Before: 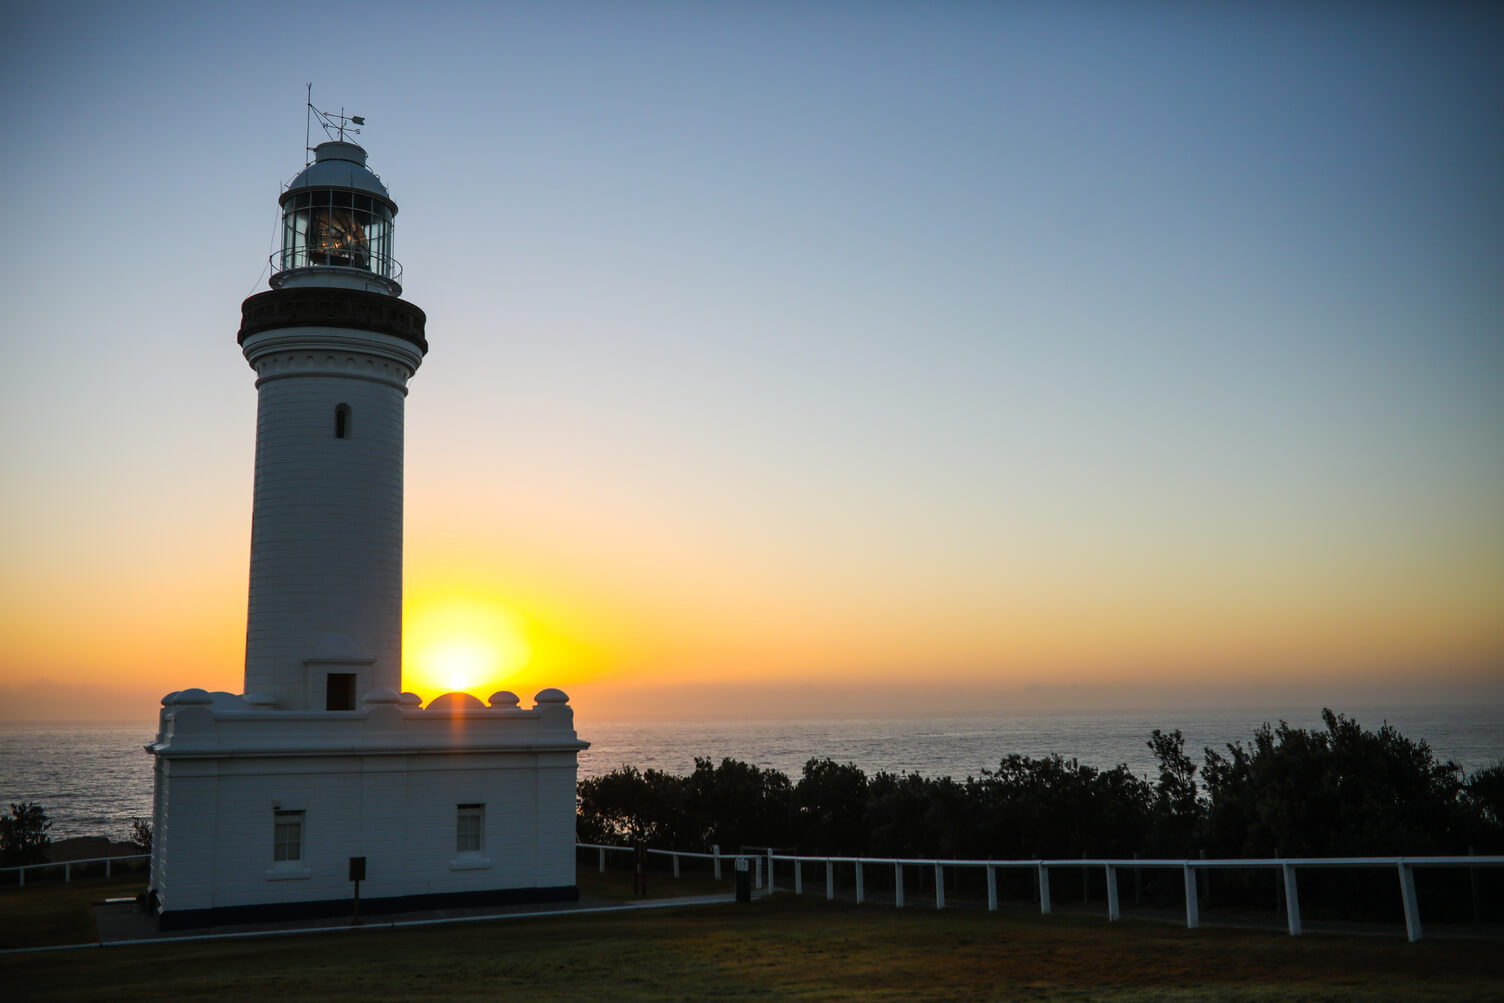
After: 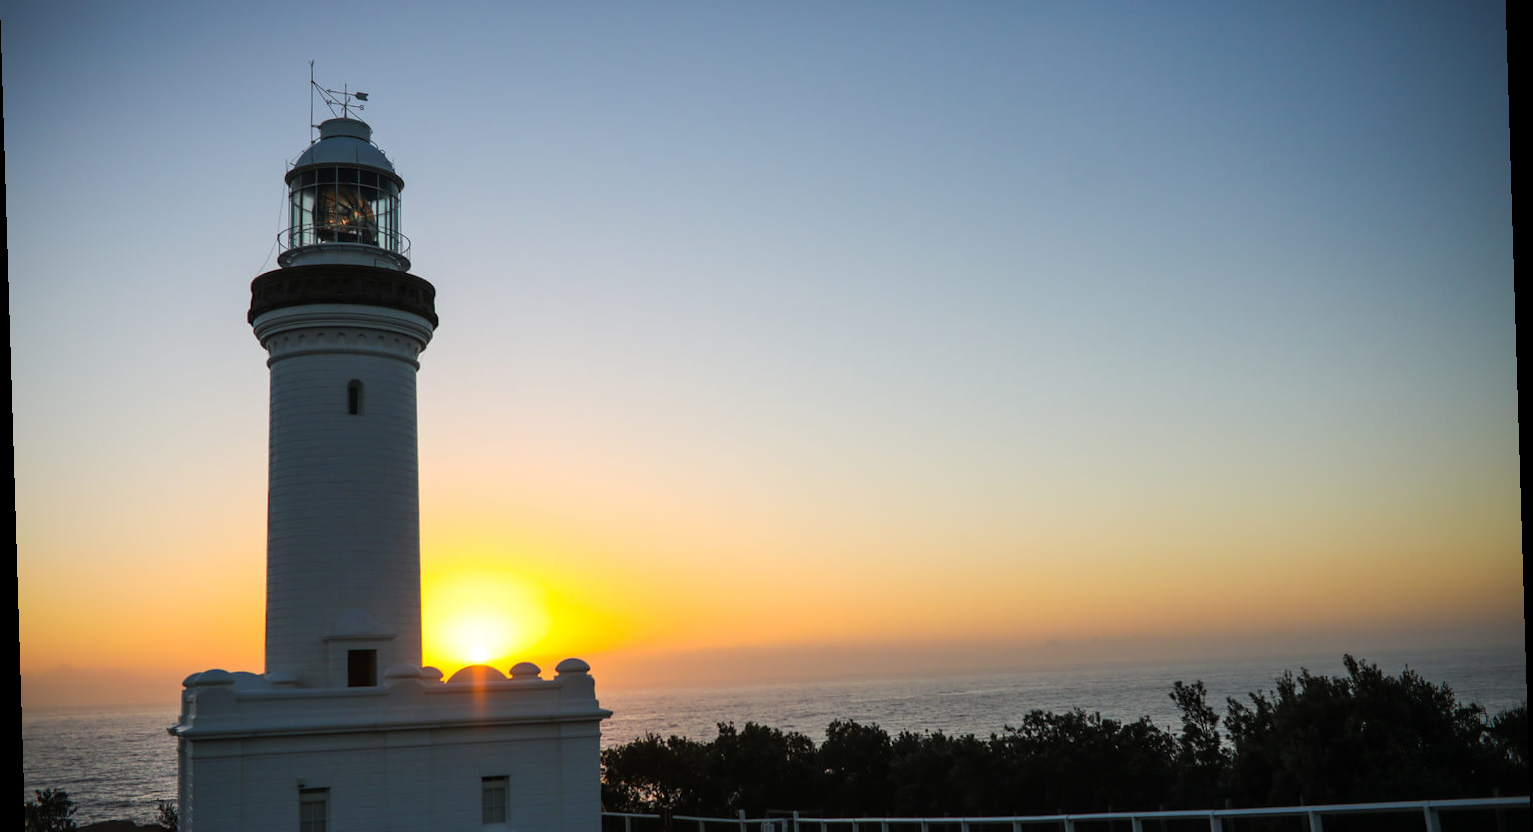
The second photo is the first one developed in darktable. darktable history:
rotate and perspective: rotation -1.75°, automatic cropping off
crop and rotate: top 5.667%, bottom 14.937%
